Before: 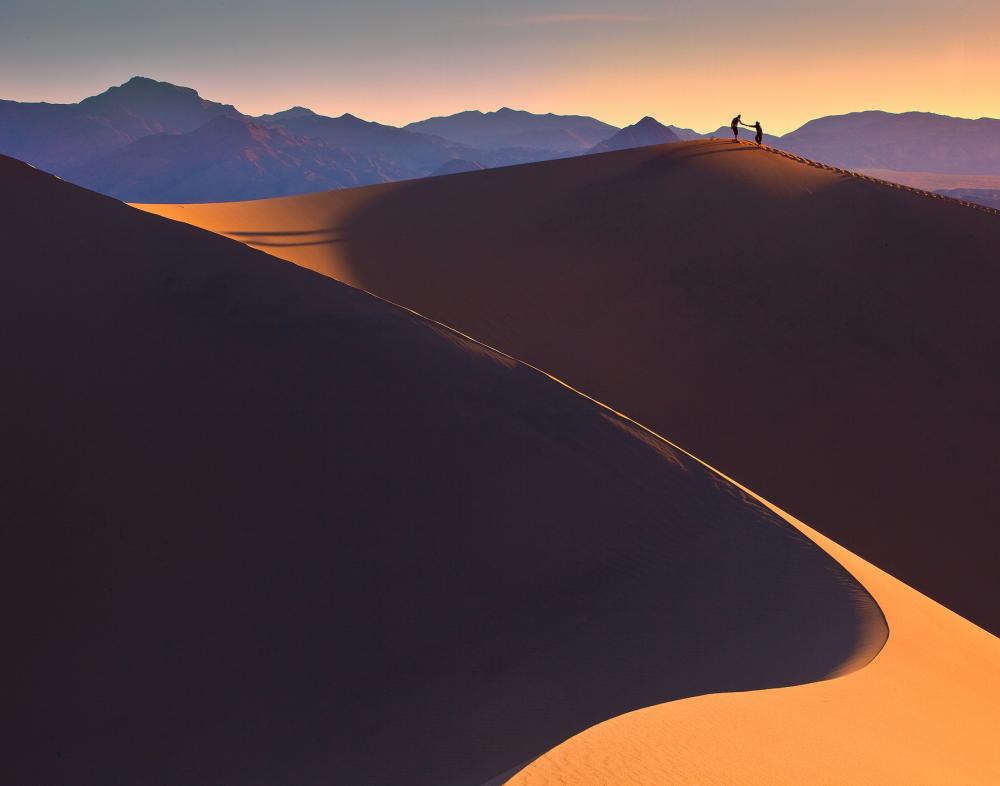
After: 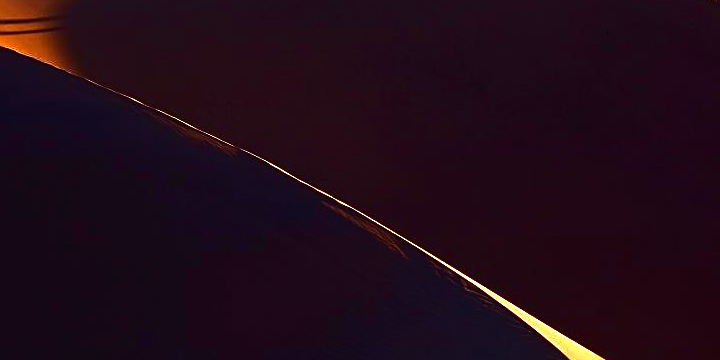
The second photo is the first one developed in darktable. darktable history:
crop and rotate: left 27.938%, top 27.046%, bottom 27.046%
sharpen: on, module defaults
contrast brightness saturation: contrast 0.09, brightness -0.59, saturation 0.17
exposure: black level correction -0.002, exposure 1.115 EV, compensate highlight preservation false
